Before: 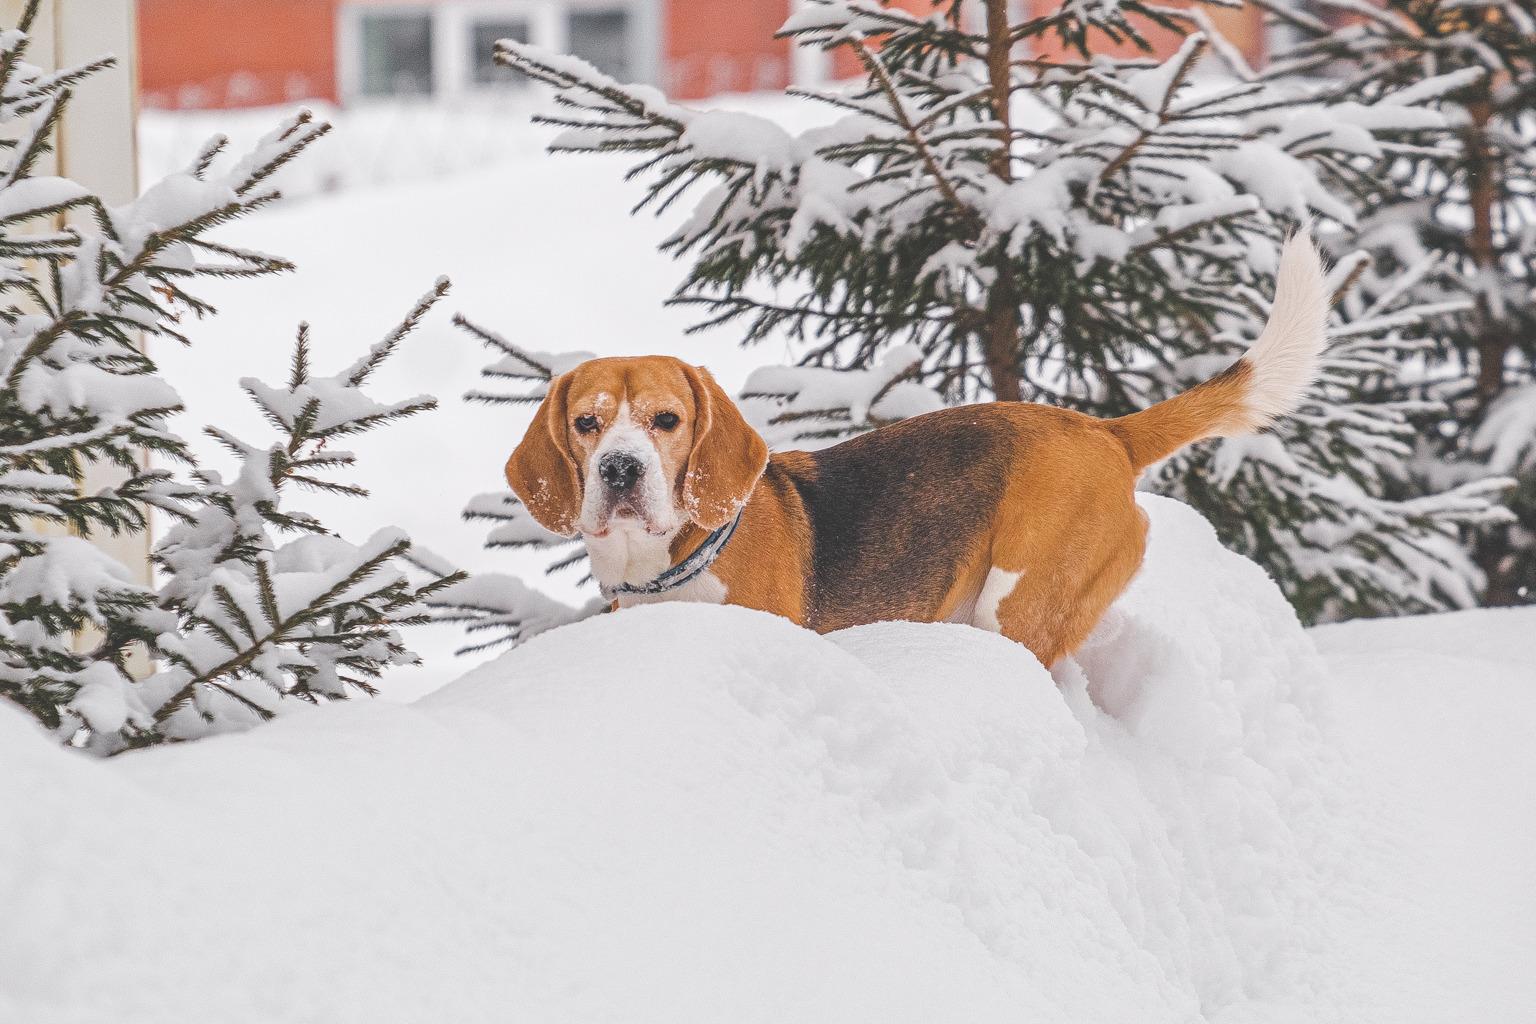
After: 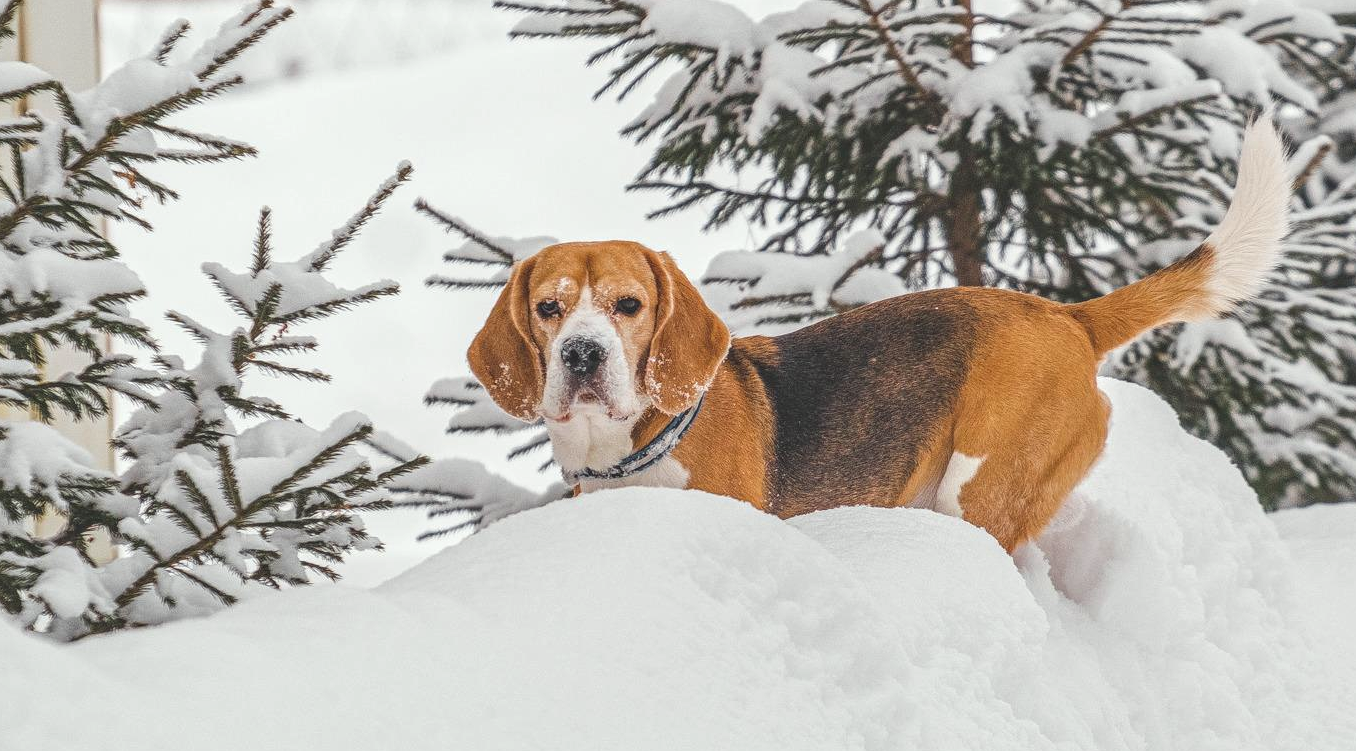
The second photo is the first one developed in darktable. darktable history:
local contrast: on, module defaults
crop and rotate: left 2.477%, top 11.236%, right 9.228%, bottom 15.354%
color correction: highlights a* -2.48, highlights b* 2.3
